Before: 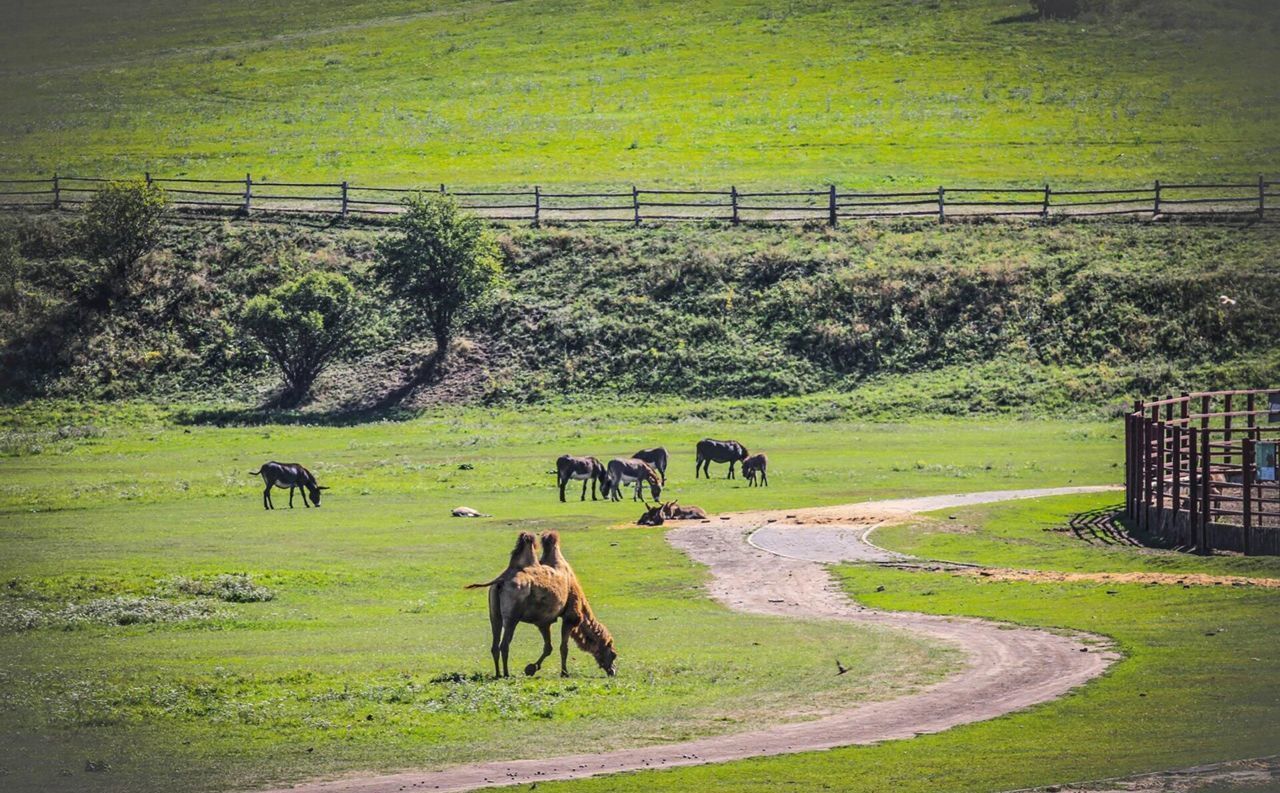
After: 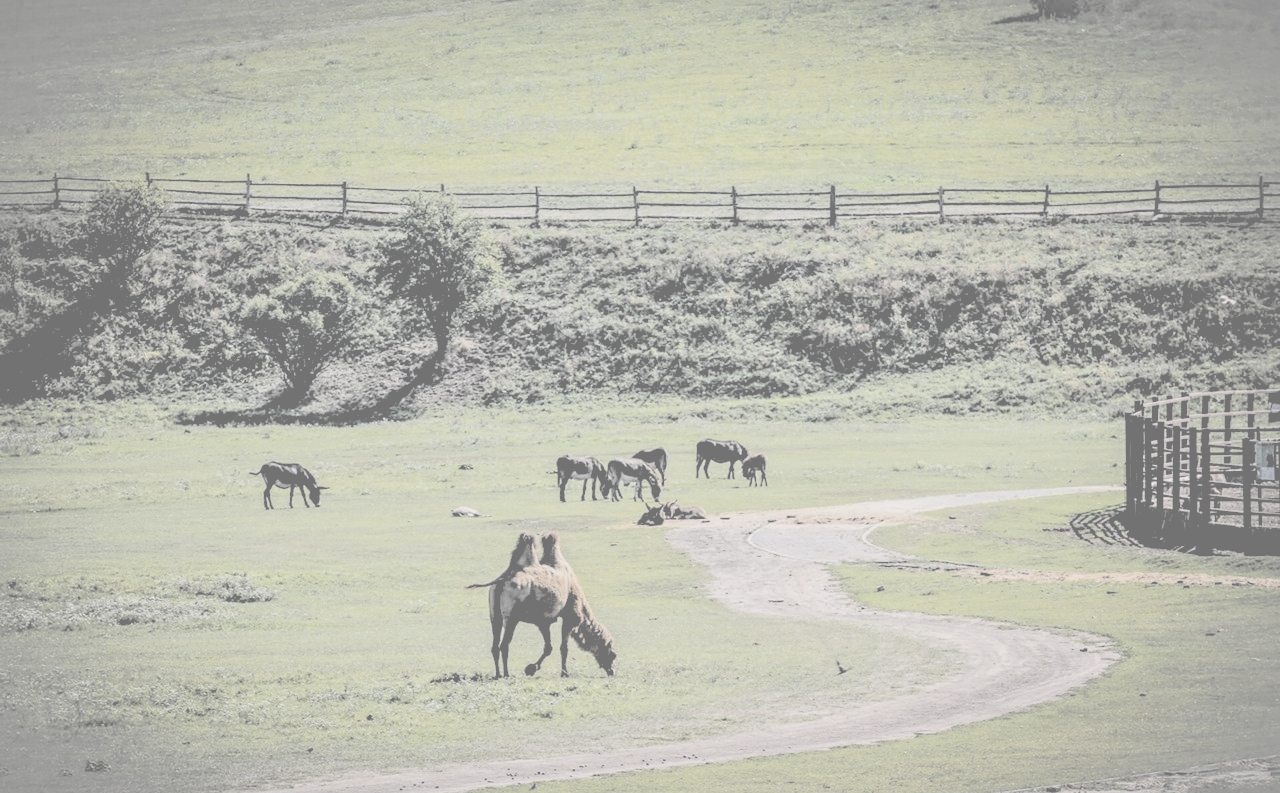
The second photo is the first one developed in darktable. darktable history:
contrast brightness saturation: contrast -0.32, brightness 0.75, saturation -0.78
rgb levels: levels [[0.034, 0.472, 0.904], [0, 0.5, 1], [0, 0.5, 1]]
